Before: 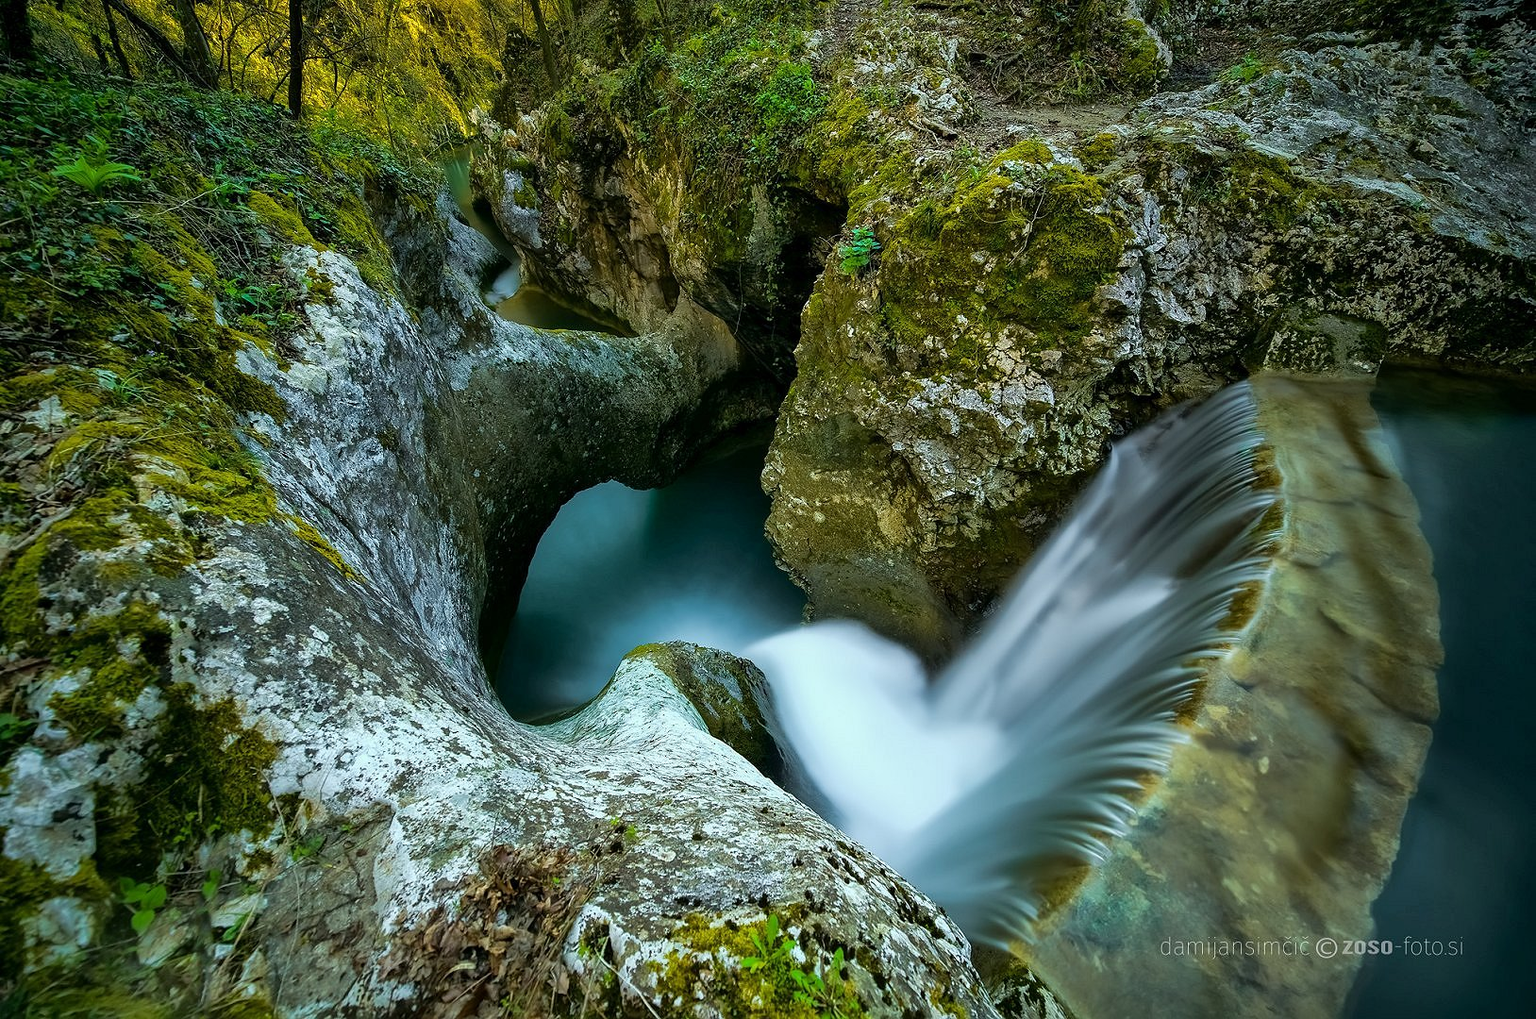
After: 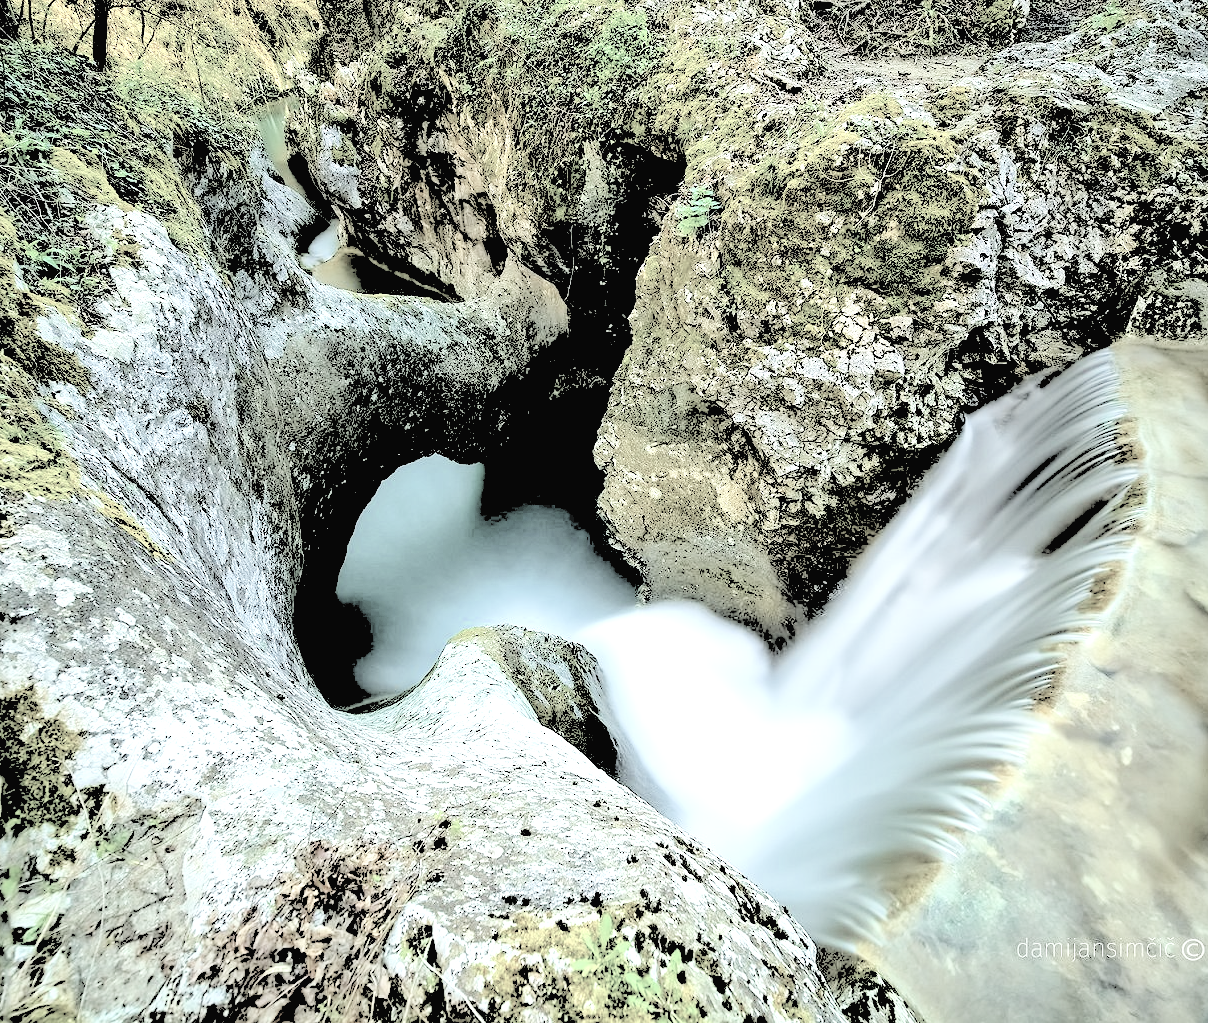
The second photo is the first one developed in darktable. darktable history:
tone equalizer: -8 EV -0.417 EV, -7 EV -0.389 EV, -6 EV -0.333 EV, -5 EV -0.222 EV, -3 EV 0.222 EV, -2 EV 0.333 EV, -1 EV 0.389 EV, +0 EV 0.417 EV, edges refinement/feathering 500, mask exposure compensation -1.57 EV, preserve details no
levels: levels [0, 0.352, 0.703]
crop and rotate: left 13.15%, top 5.251%, right 12.609%
color balance: input saturation 100.43%, contrast fulcrum 14.22%, output saturation 70.41%
contrast brightness saturation: brightness 0.18, saturation -0.5
white balance: emerald 1
filmic rgb: black relative exposure -16 EV, white relative exposure 8 EV, threshold 3 EV, hardness 4.17, latitude 50%, contrast 0.5, color science v5 (2021), contrast in shadows safe, contrast in highlights safe, enable highlight reconstruction true
rgb levels: preserve colors sum RGB, levels [[0.038, 0.433, 0.934], [0, 0.5, 1], [0, 0.5, 1]]
